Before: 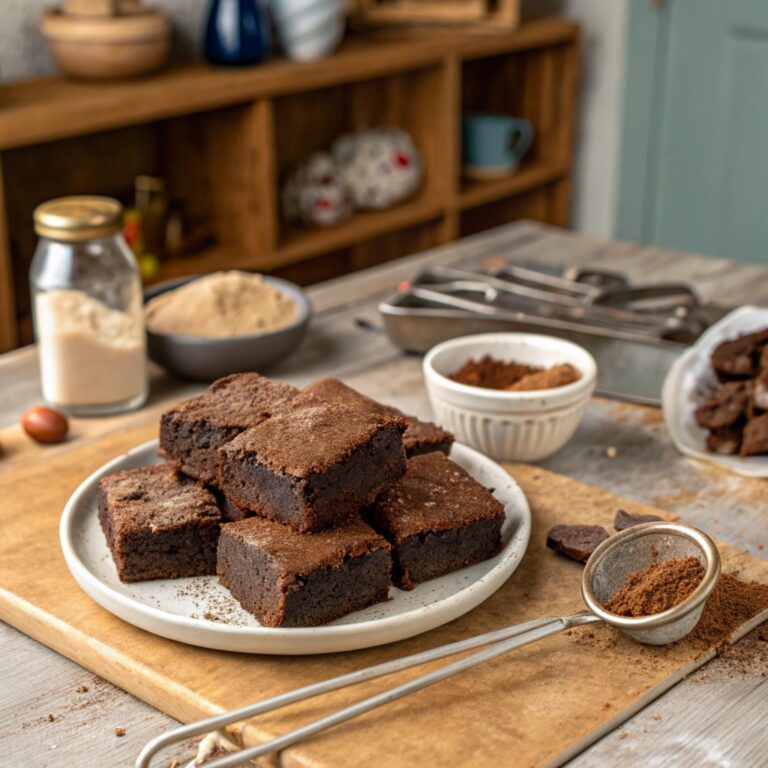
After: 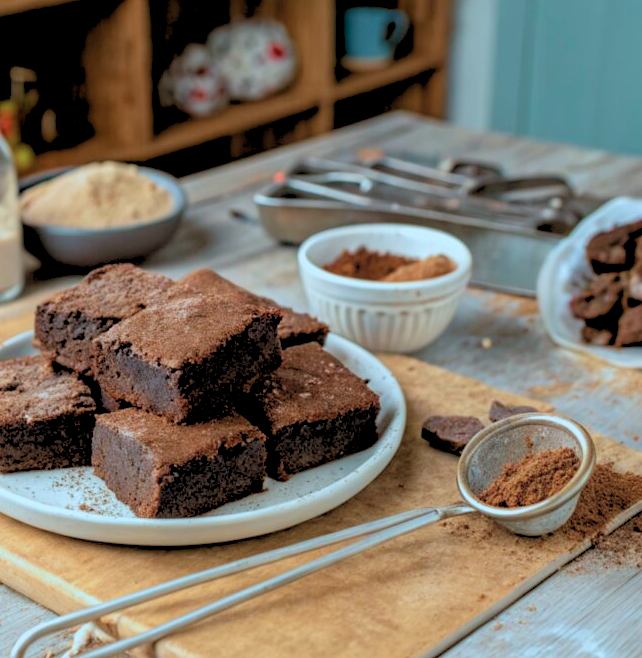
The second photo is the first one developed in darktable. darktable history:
rgb levels: preserve colors sum RGB, levels [[0.038, 0.433, 0.934], [0, 0.5, 1], [0, 0.5, 1]]
velvia: on, module defaults
crop: left 16.315%, top 14.246%
color correction: highlights a* -10.69, highlights b* -19.19
